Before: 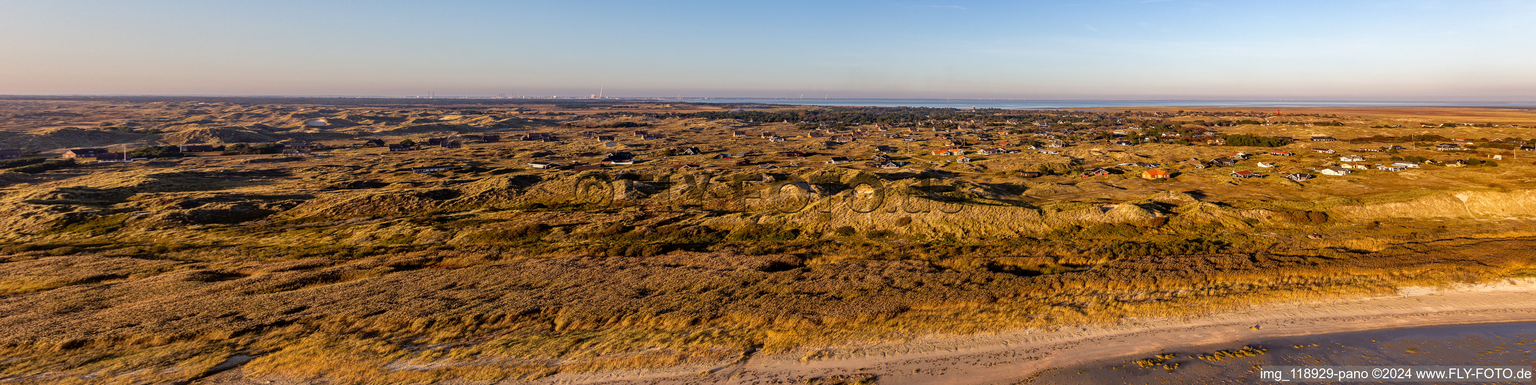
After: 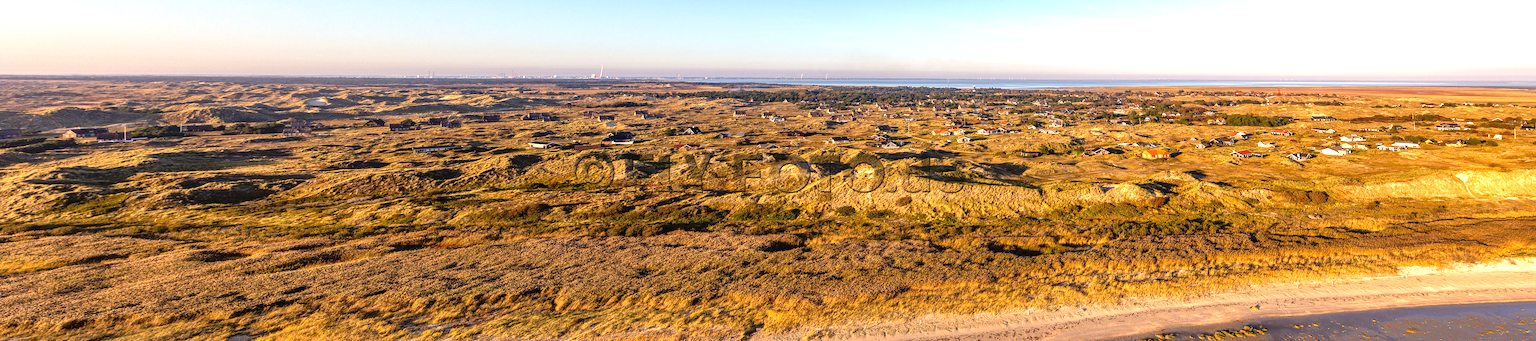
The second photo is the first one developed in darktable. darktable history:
crop and rotate: top 5.452%, bottom 5.792%
exposure: black level correction 0, exposure 0.896 EV, compensate highlight preservation false
local contrast: detail 109%
